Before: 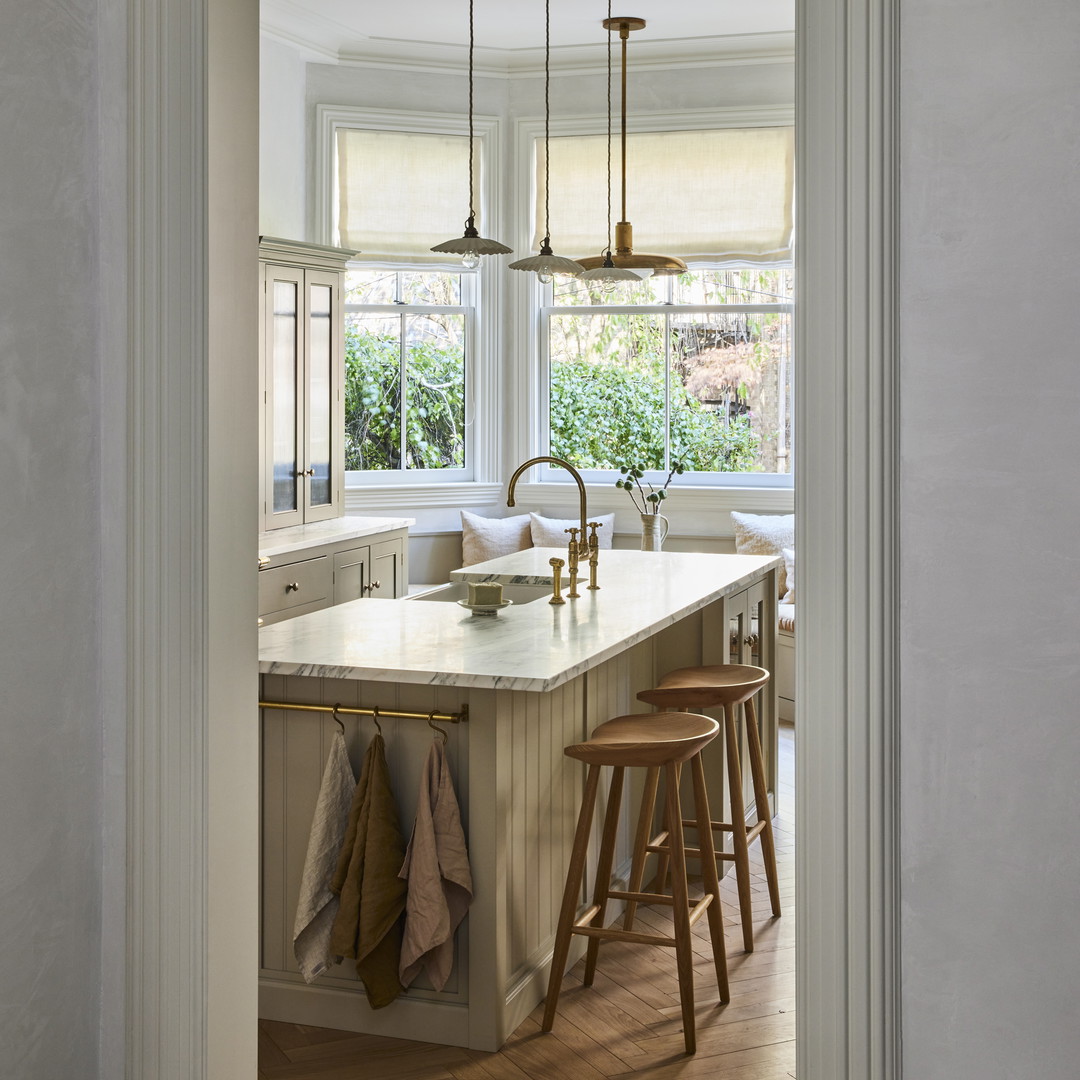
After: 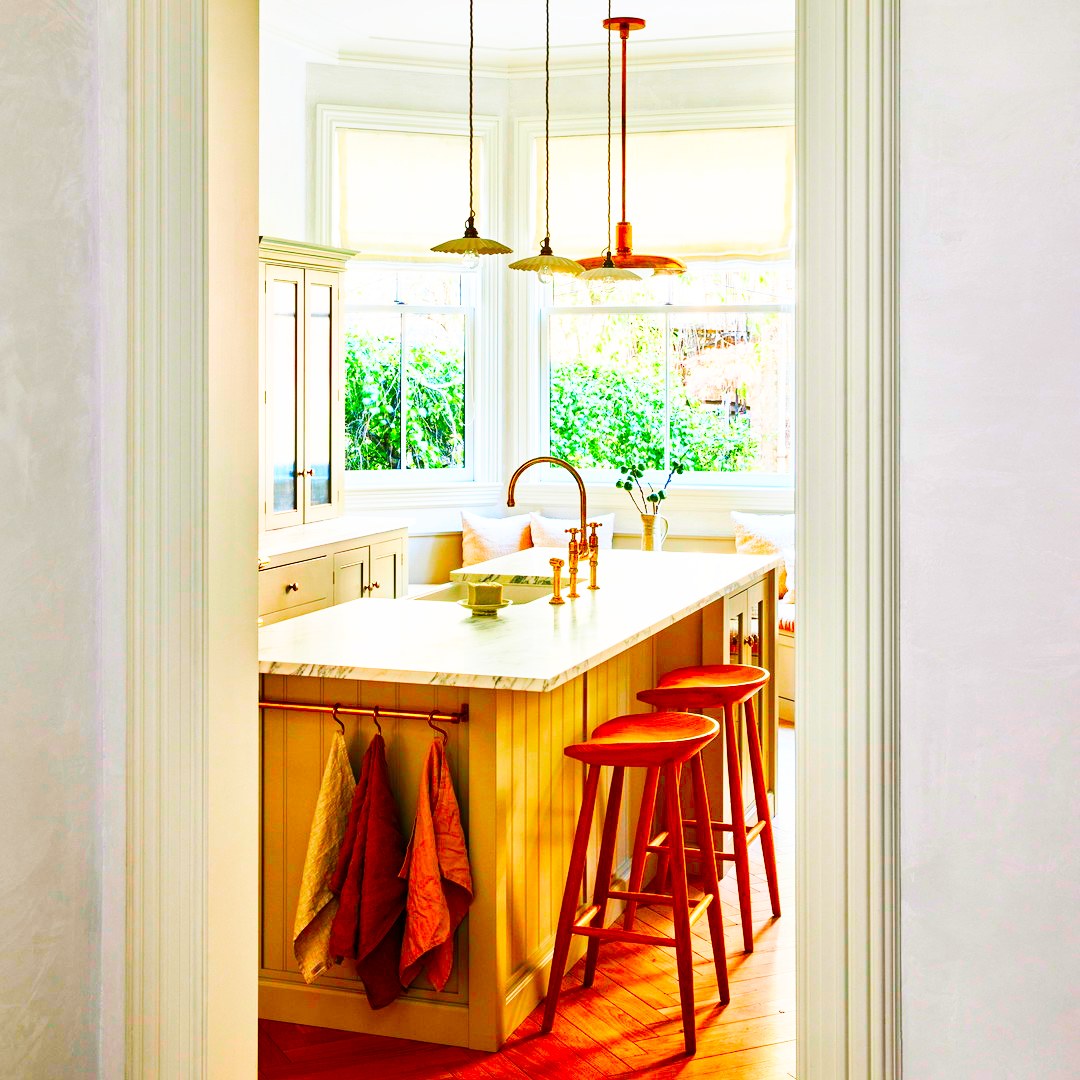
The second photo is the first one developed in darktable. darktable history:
color correction: highlights b* 0.038, saturation 2.96
base curve: curves: ch0 [(0, 0) (0.007, 0.004) (0.027, 0.03) (0.046, 0.07) (0.207, 0.54) (0.442, 0.872) (0.673, 0.972) (1, 1)], preserve colors none
